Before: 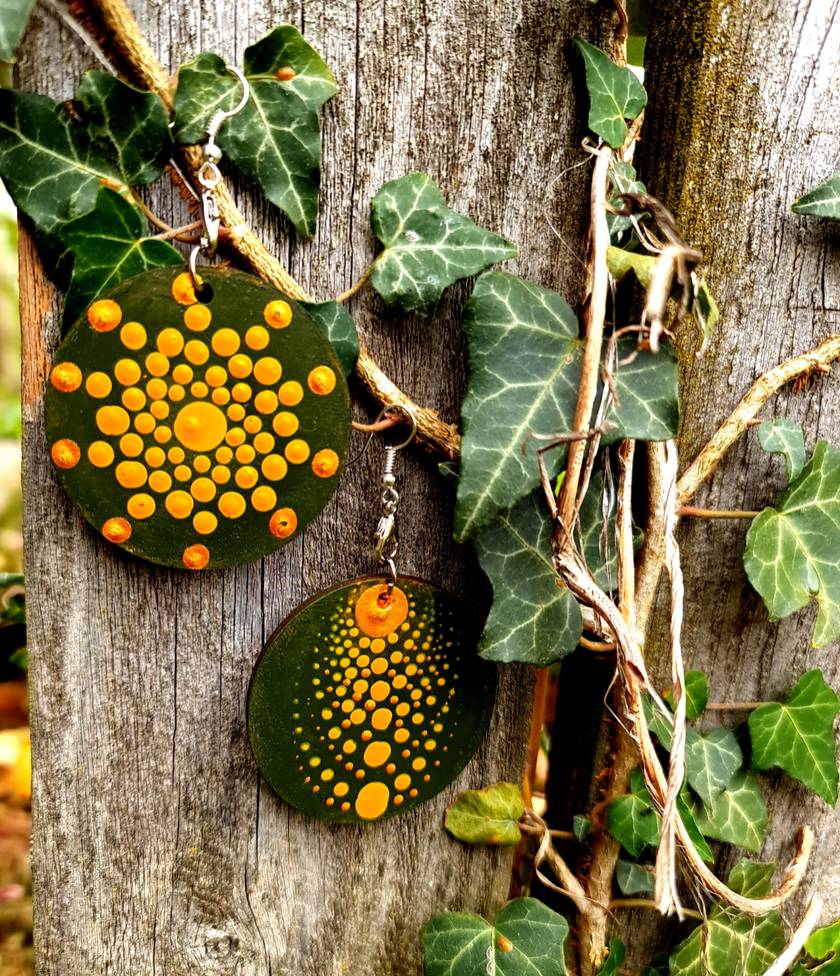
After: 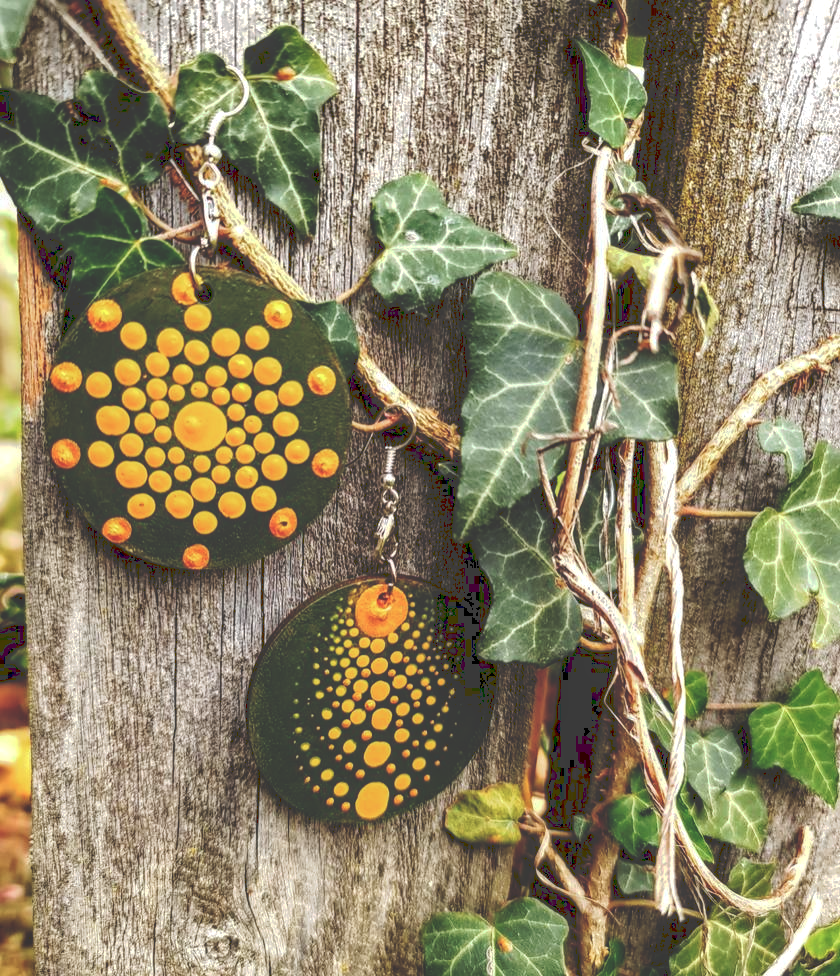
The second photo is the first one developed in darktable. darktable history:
tone curve: curves: ch0 [(0, 0) (0.003, 0.264) (0.011, 0.264) (0.025, 0.265) (0.044, 0.269) (0.069, 0.273) (0.1, 0.28) (0.136, 0.292) (0.177, 0.309) (0.224, 0.336) (0.277, 0.371) (0.335, 0.412) (0.399, 0.469) (0.468, 0.533) (0.543, 0.595) (0.623, 0.66) (0.709, 0.73) (0.801, 0.8) (0.898, 0.854) (1, 1)], preserve colors none
local contrast: detail 130%
